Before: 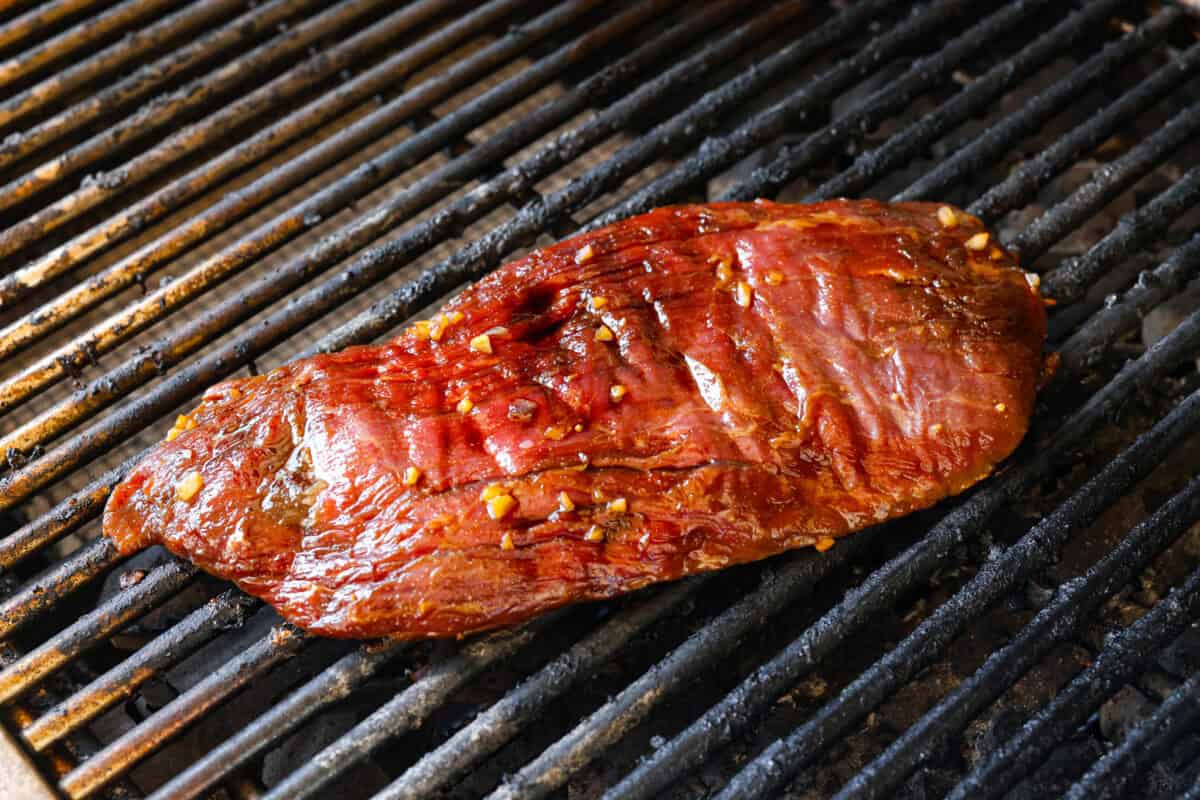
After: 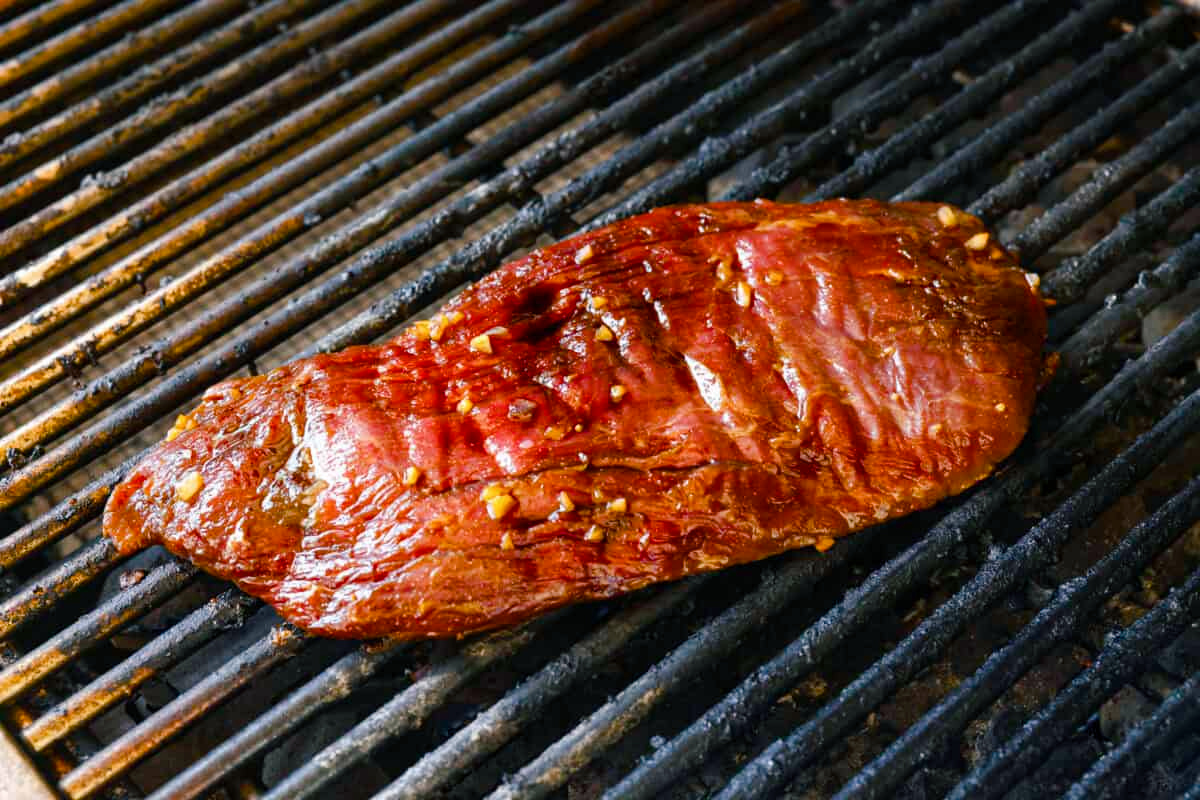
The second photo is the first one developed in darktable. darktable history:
color balance rgb: shadows lift › luminance -7.974%, shadows lift › chroma 2.208%, shadows lift › hue 203.45°, global offset › hue 170.73°, perceptual saturation grading › global saturation 20%, perceptual saturation grading › highlights -25.907%, perceptual saturation grading › shadows 25.804%, global vibrance 14.314%
